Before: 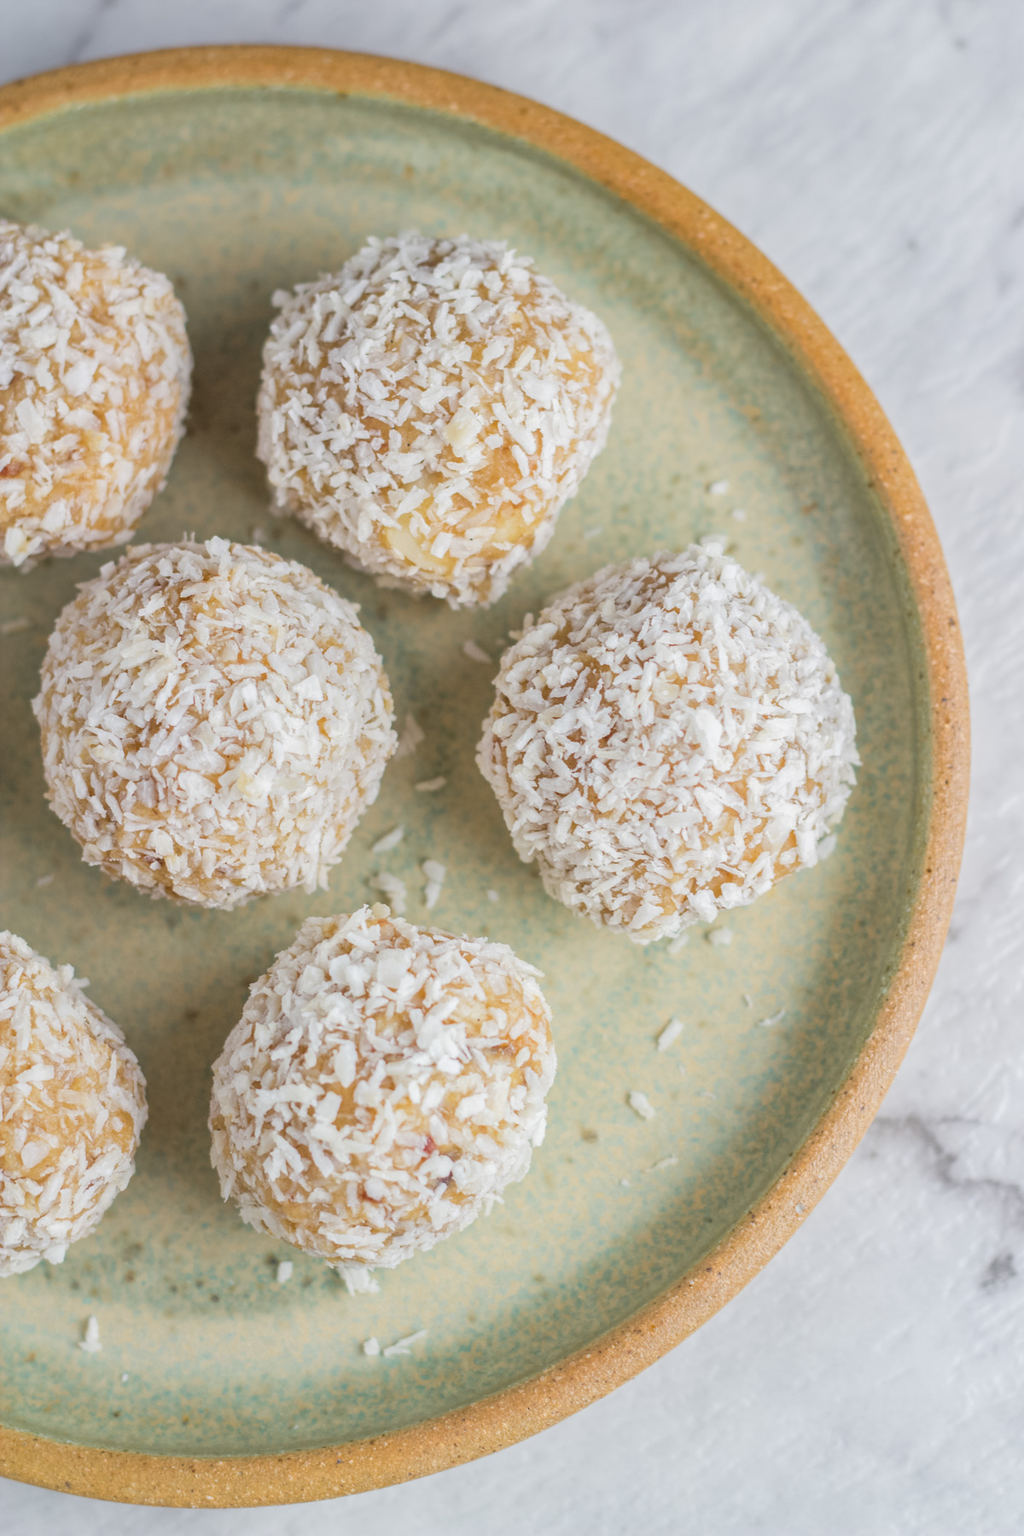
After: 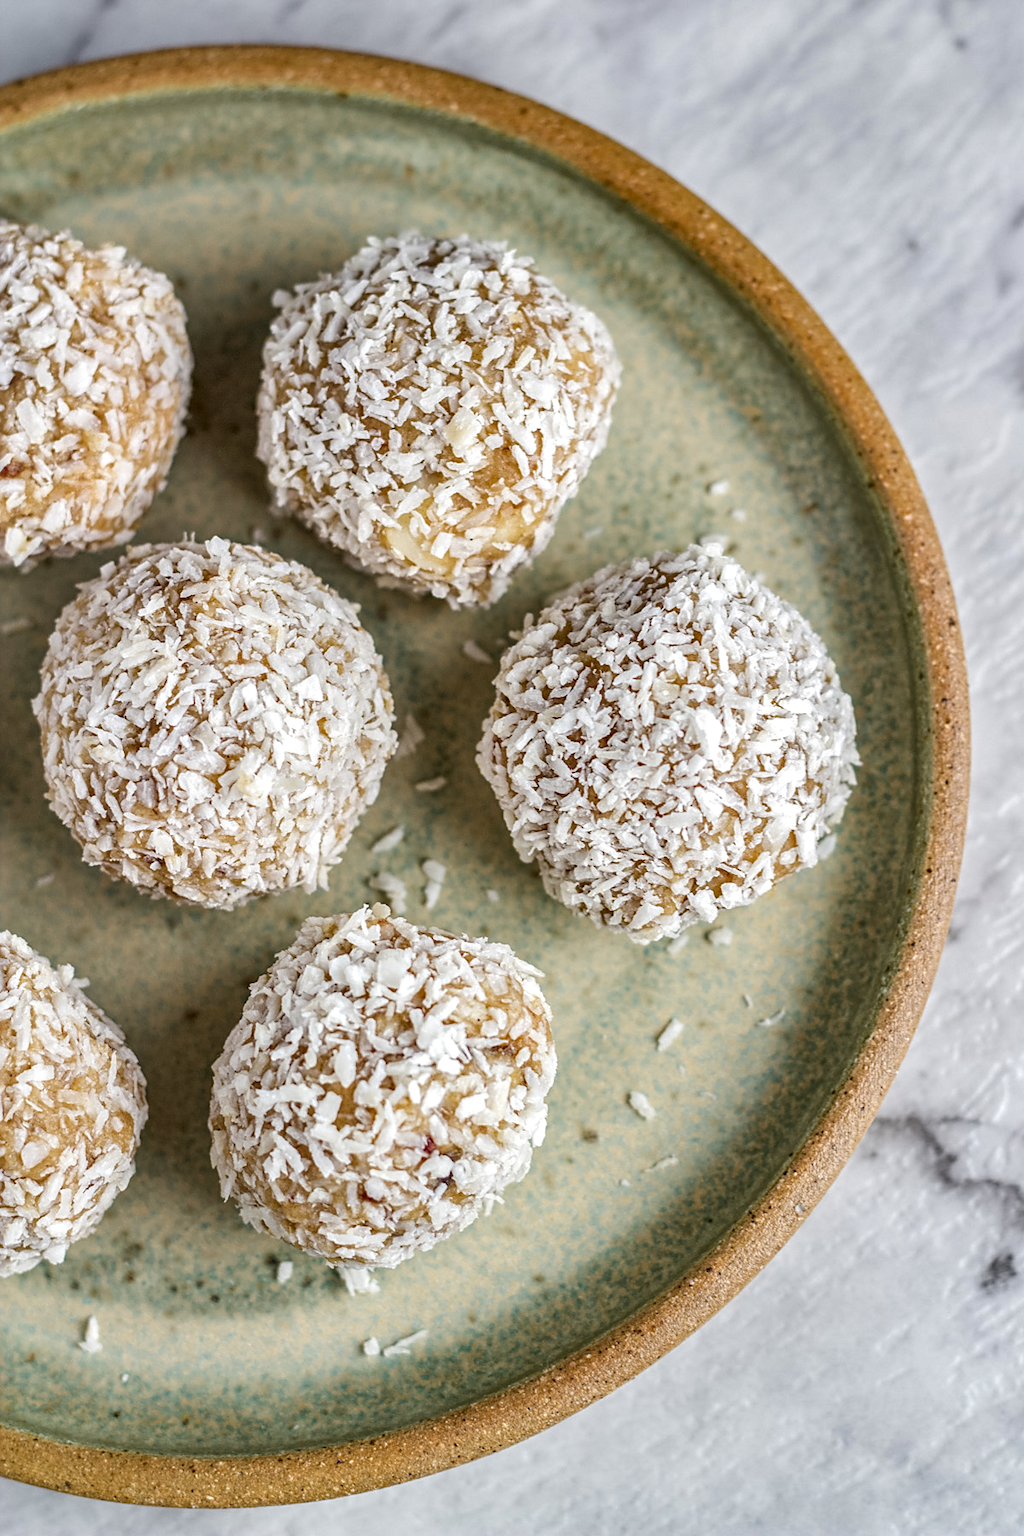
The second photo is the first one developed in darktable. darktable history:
local contrast: highlights 65%, shadows 54%, detail 169%, midtone range 0.514
shadows and highlights: shadows 25, highlights -48, soften with gaussian
sharpen: on, module defaults
